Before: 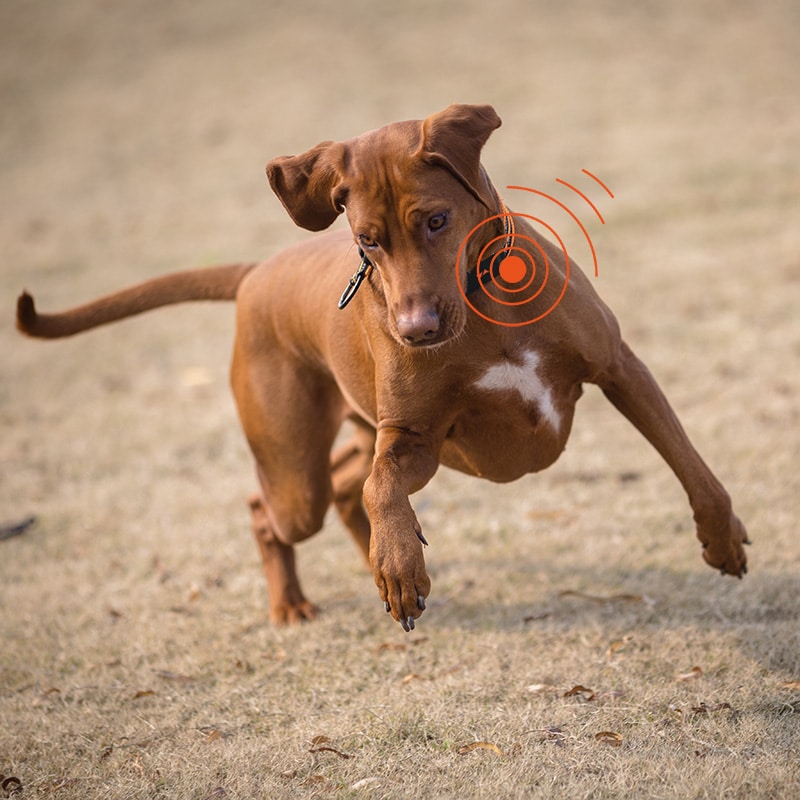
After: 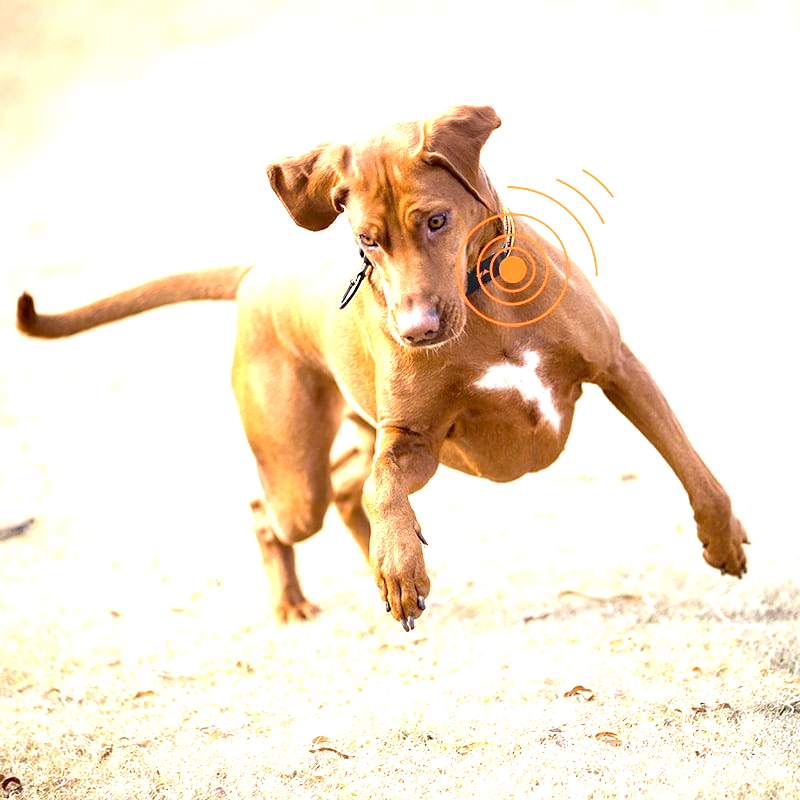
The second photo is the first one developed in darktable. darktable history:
exposure: black level correction 0.005, exposure 2.084 EV, compensate highlight preservation false
white balance: red 0.978, blue 0.999
